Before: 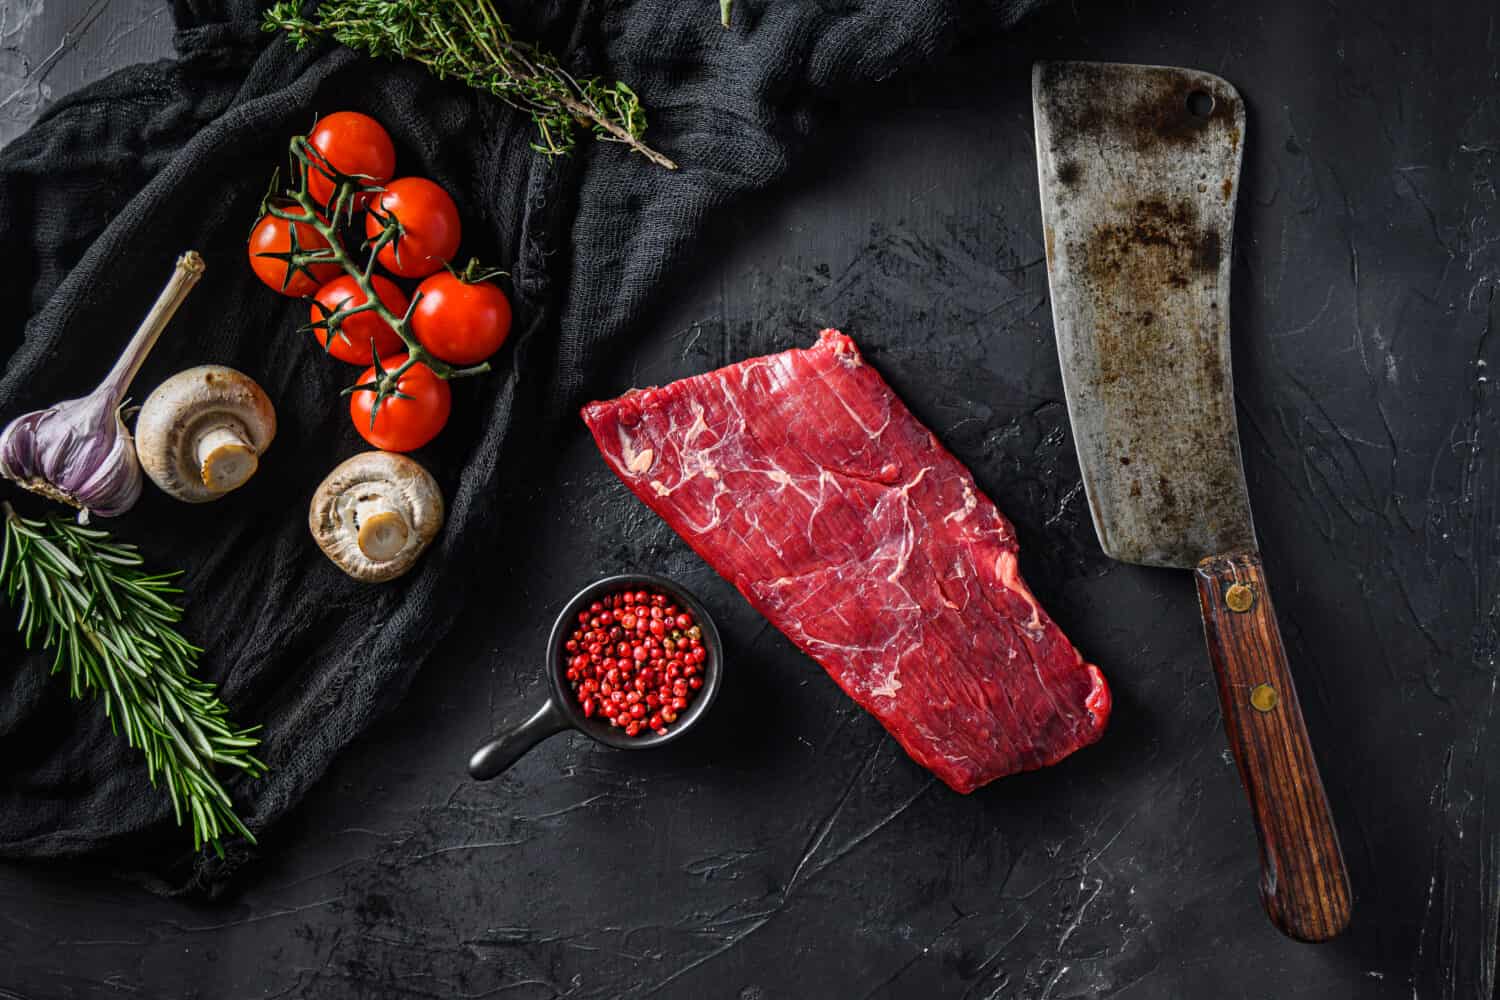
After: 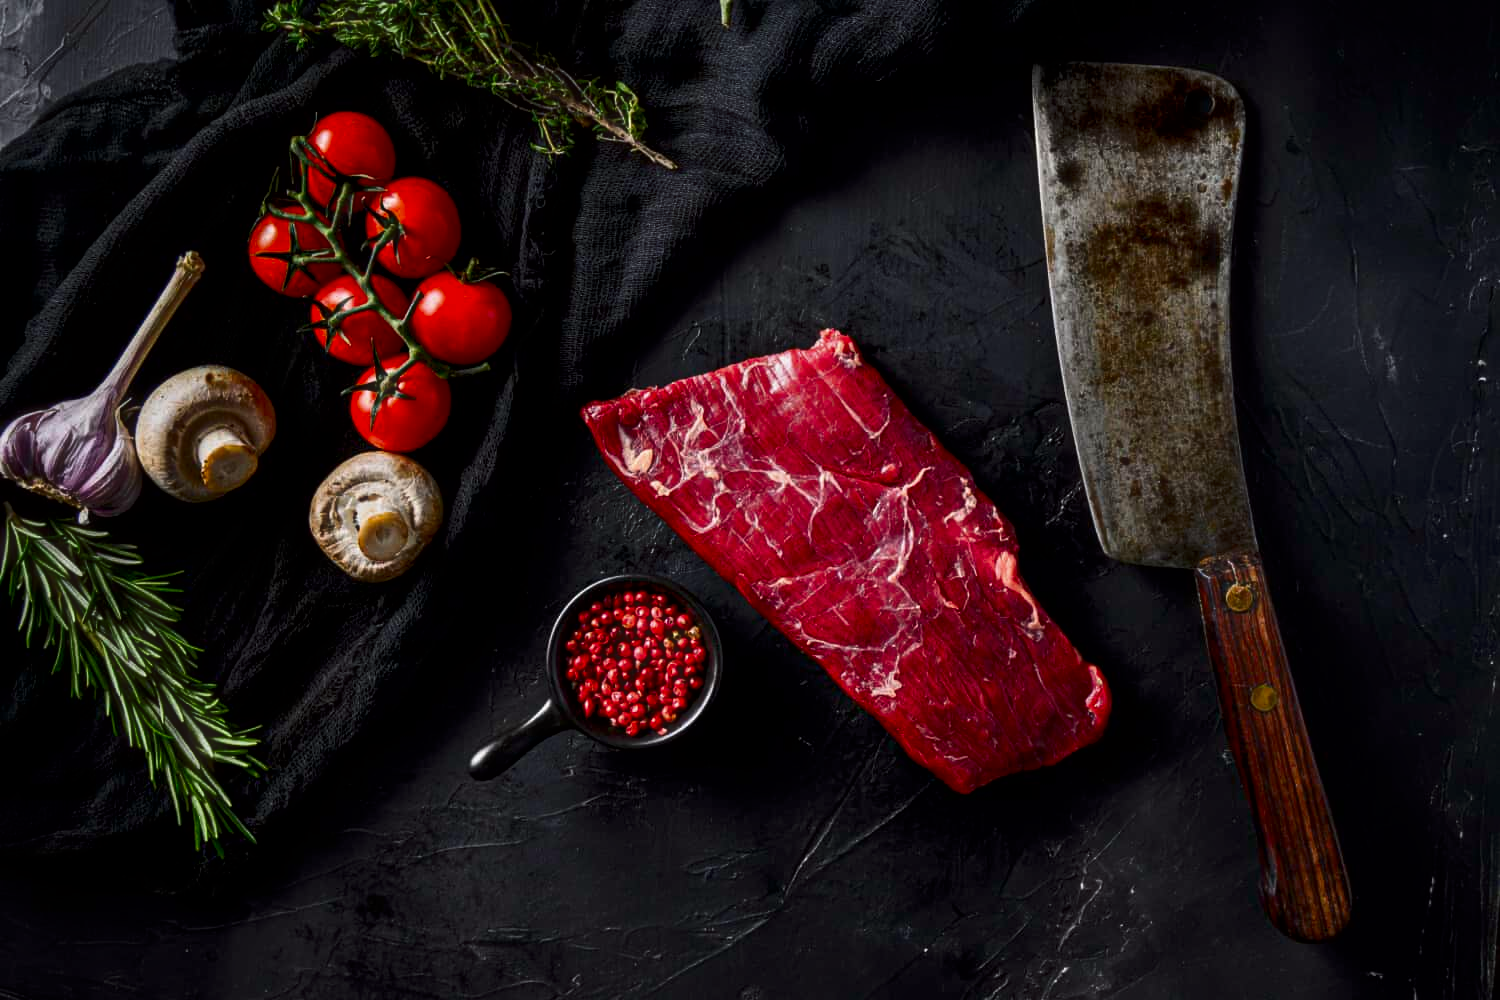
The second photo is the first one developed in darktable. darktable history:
haze removal: strength -0.101, compatibility mode true, adaptive false
tone equalizer: -8 EV -1.8 EV, -7 EV -1.19 EV, -6 EV -1.65 EV, mask exposure compensation -0.491 EV
contrast brightness saturation: contrast 0.102, brightness -0.274, saturation 0.139
